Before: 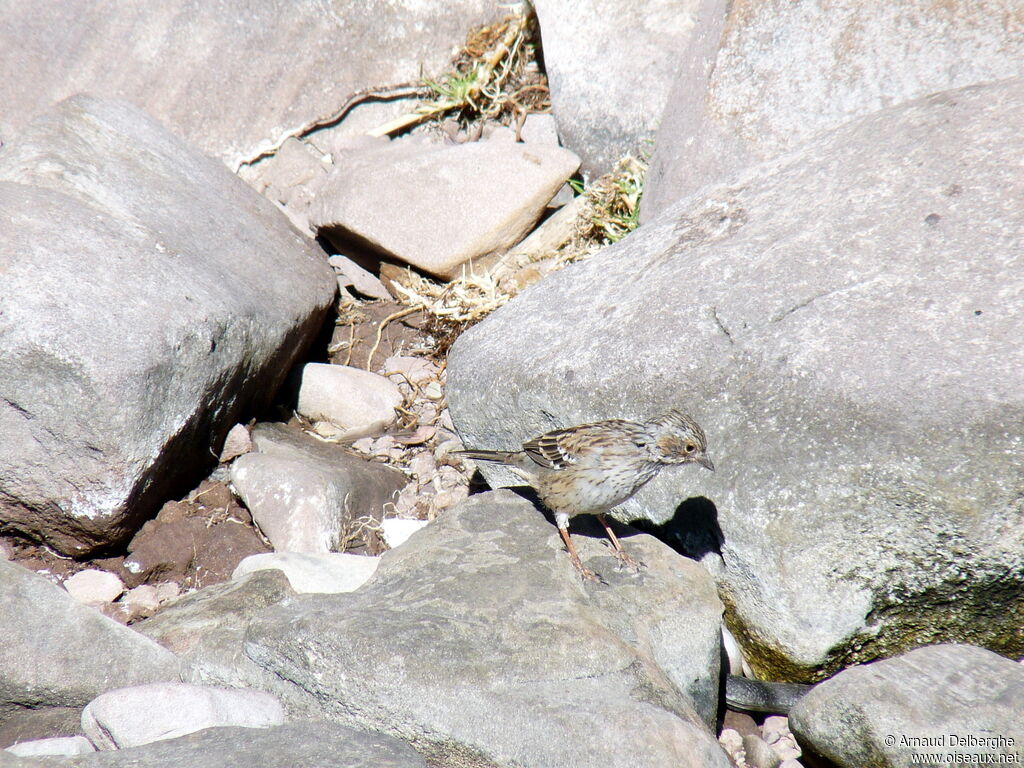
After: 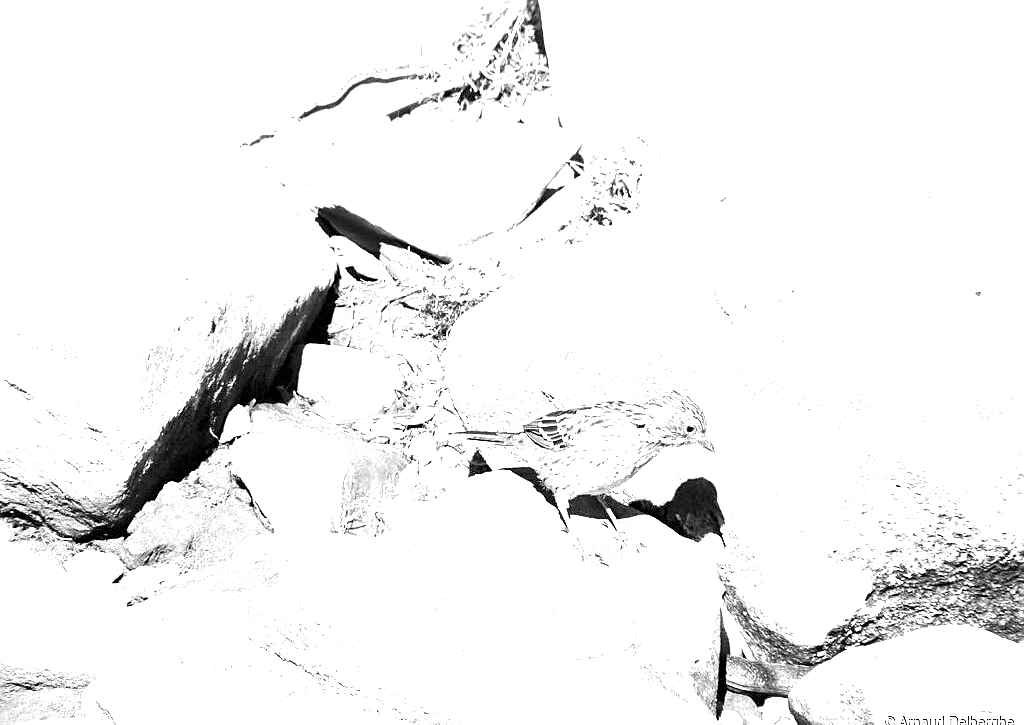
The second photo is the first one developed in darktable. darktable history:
sharpen: on, module defaults
exposure: exposure 2.04 EV, compensate highlight preservation false
monochrome: on, module defaults
crop and rotate: top 2.479%, bottom 3.018%
